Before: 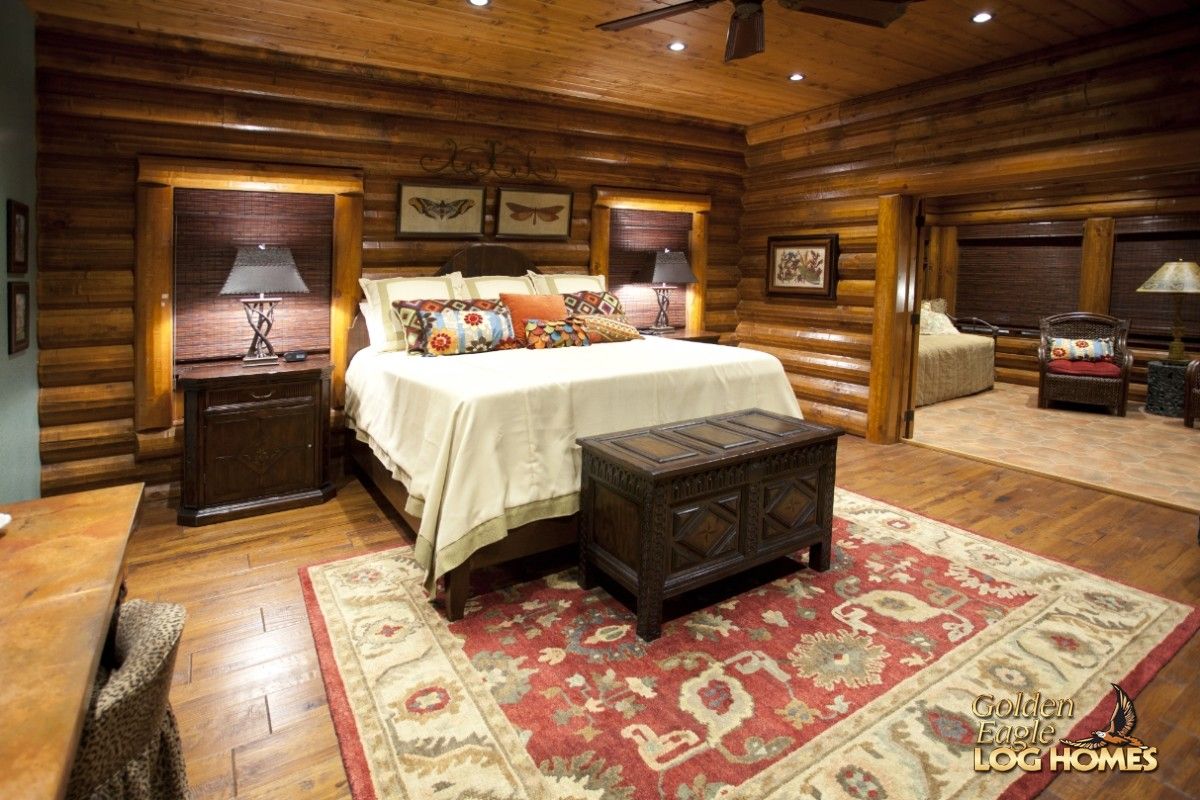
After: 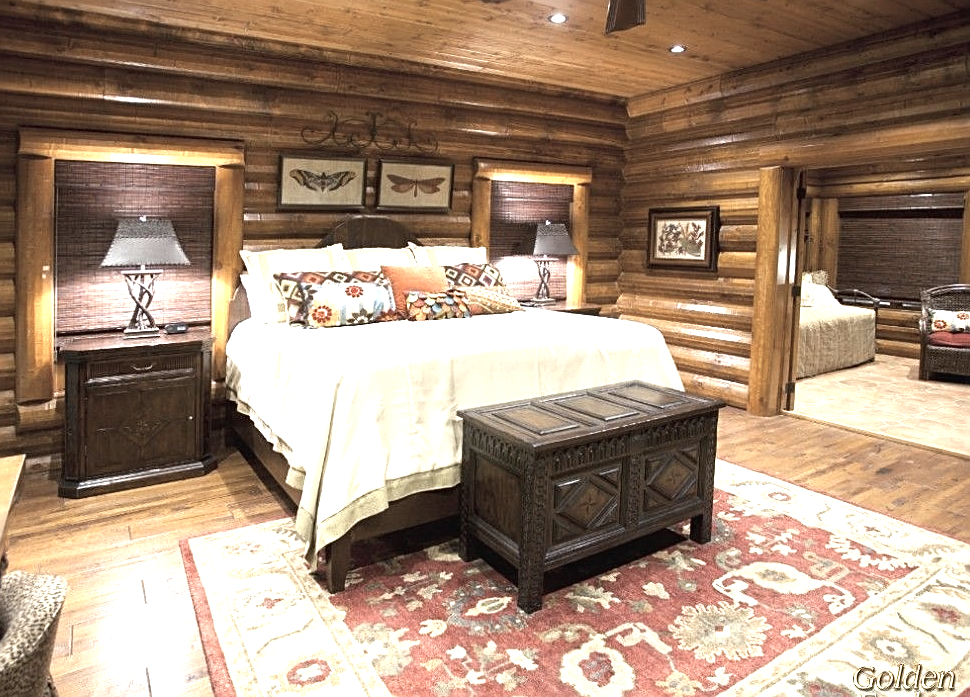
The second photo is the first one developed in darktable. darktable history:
exposure: black level correction 0, exposure 1.1 EV, compensate highlight preservation false
crop: left 9.95%, top 3.607%, right 9.21%, bottom 9.204%
sharpen: on, module defaults
contrast brightness saturation: contrast -0.041, saturation -0.405
